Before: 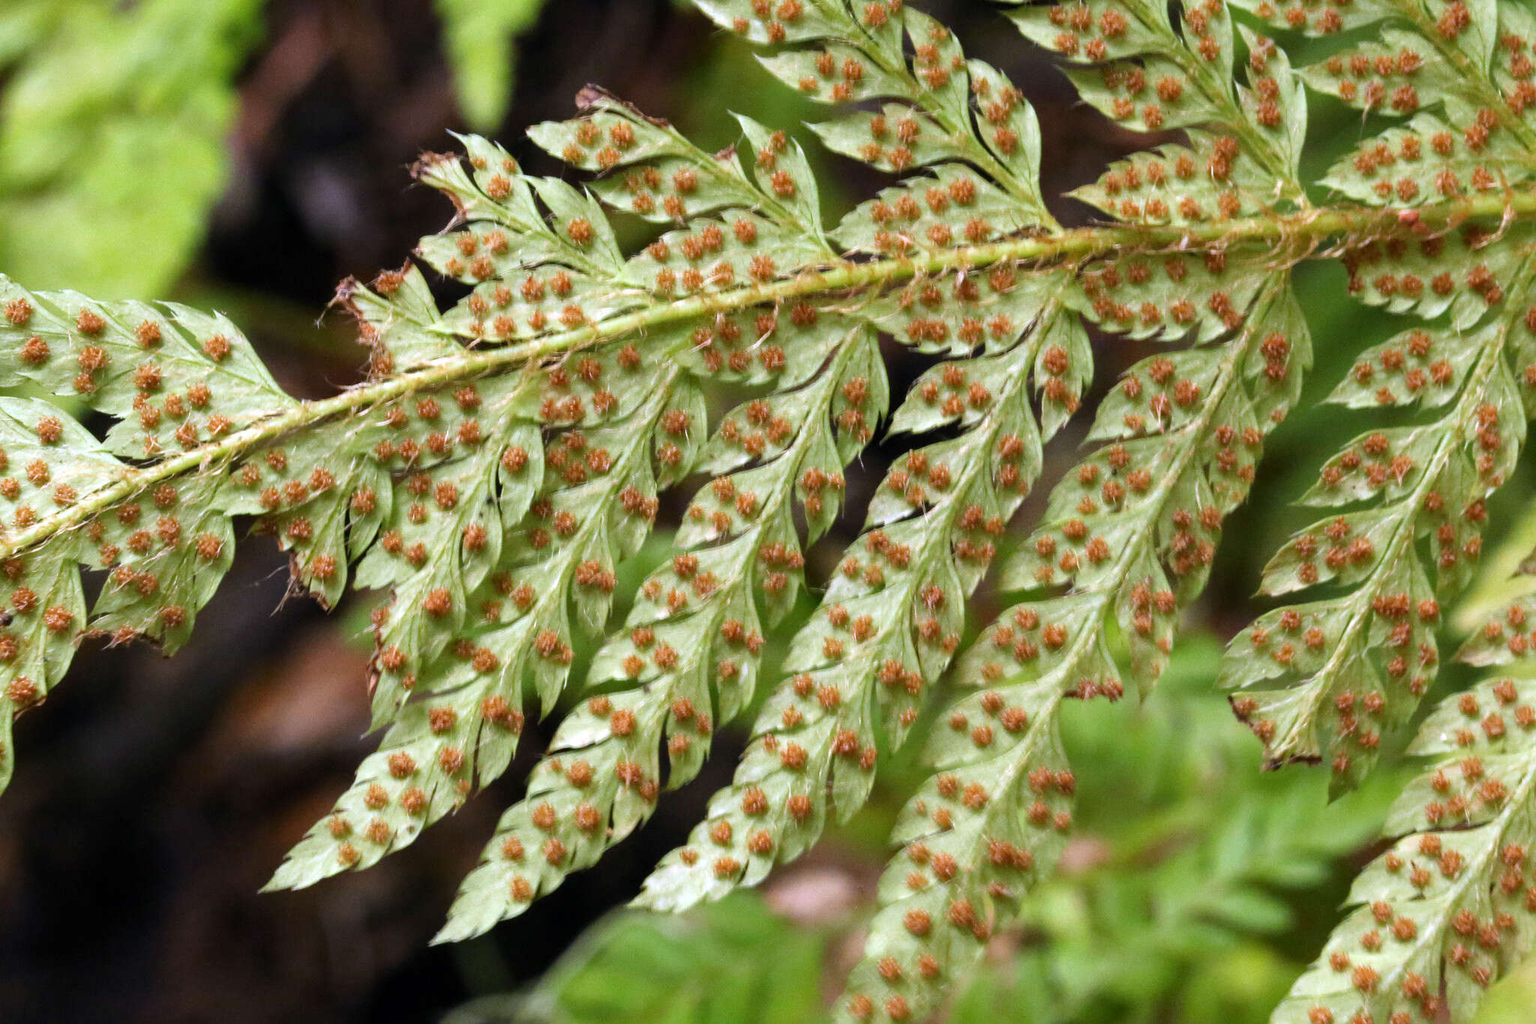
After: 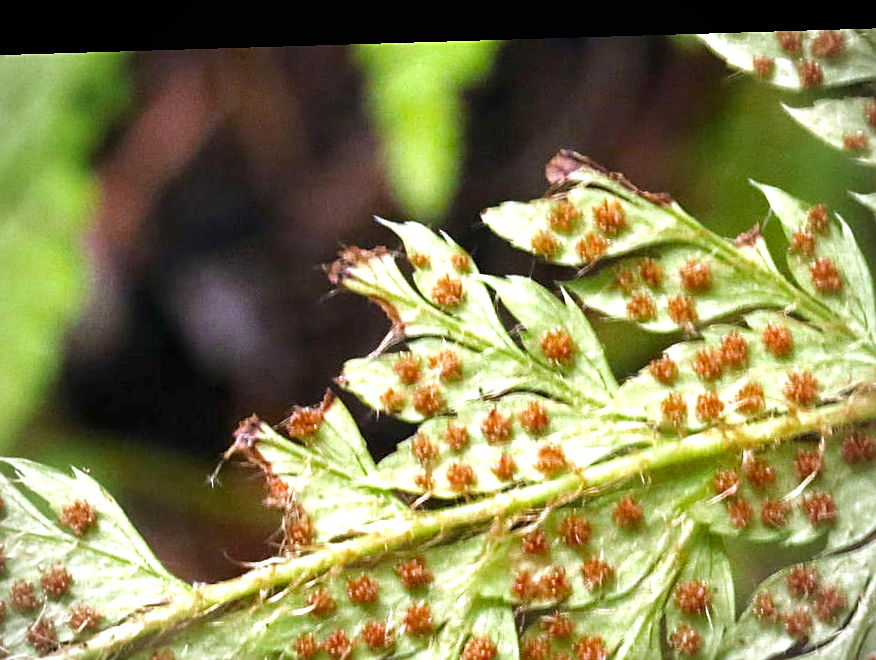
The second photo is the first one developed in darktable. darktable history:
vignetting: on, module defaults
sharpen: on, module defaults
exposure: black level correction 0, exposure 1.1 EV, compensate highlight preservation false
rotate and perspective: rotation -1.75°, automatic cropping off
color zones: curves: ch0 [(0.27, 0.396) (0.563, 0.504) (0.75, 0.5) (0.787, 0.307)]
crop and rotate: left 10.817%, top 0.062%, right 47.194%, bottom 53.626%
